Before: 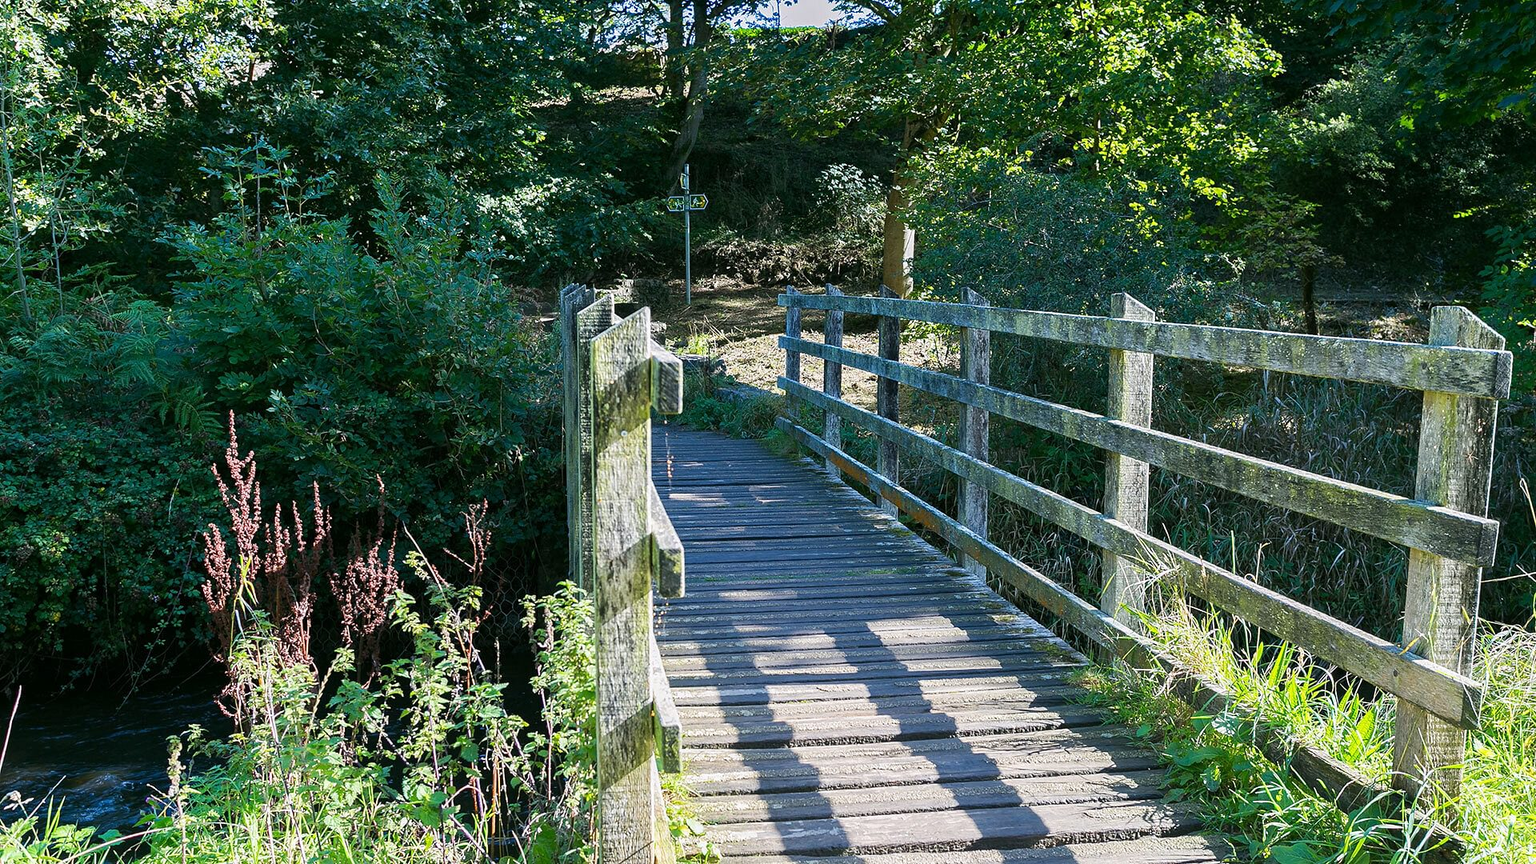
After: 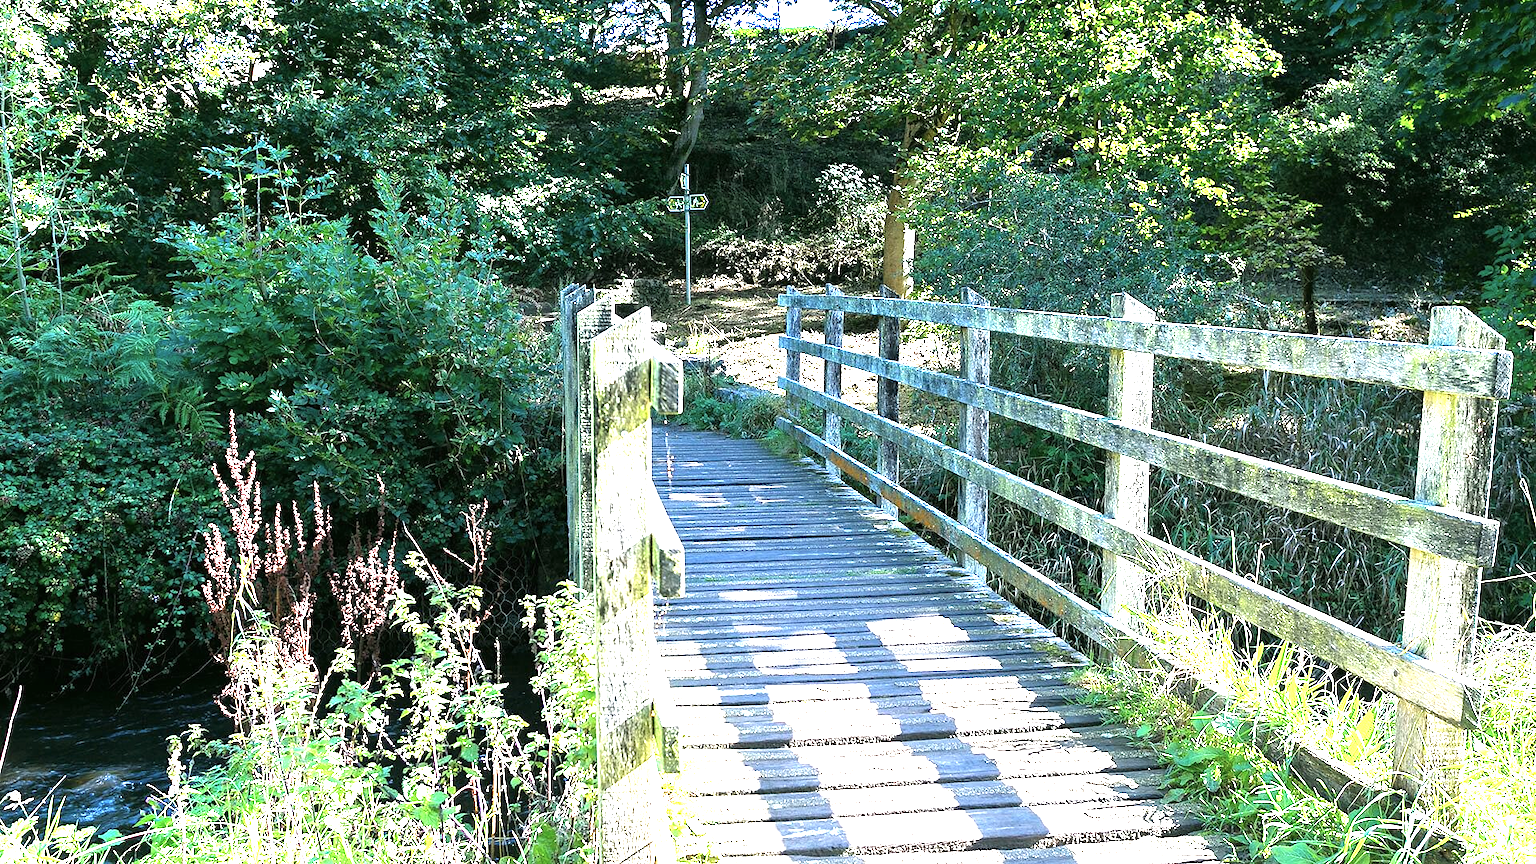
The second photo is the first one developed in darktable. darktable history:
color correction: highlights b* 0.02, saturation 0.868
exposure: black level correction 0, exposure 1.199 EV, compensate highlight preservation false
tone equalizer: -8 EV -0.713 EV, -7 EV -0.736 EV, -6 EV -0.632 EV, -5 EV -0.374 EV, -3 EV 0.395 EV, -2 EV 0.6 EV, -1 EV 0.698 EV, +0 EV 0.726 EV
